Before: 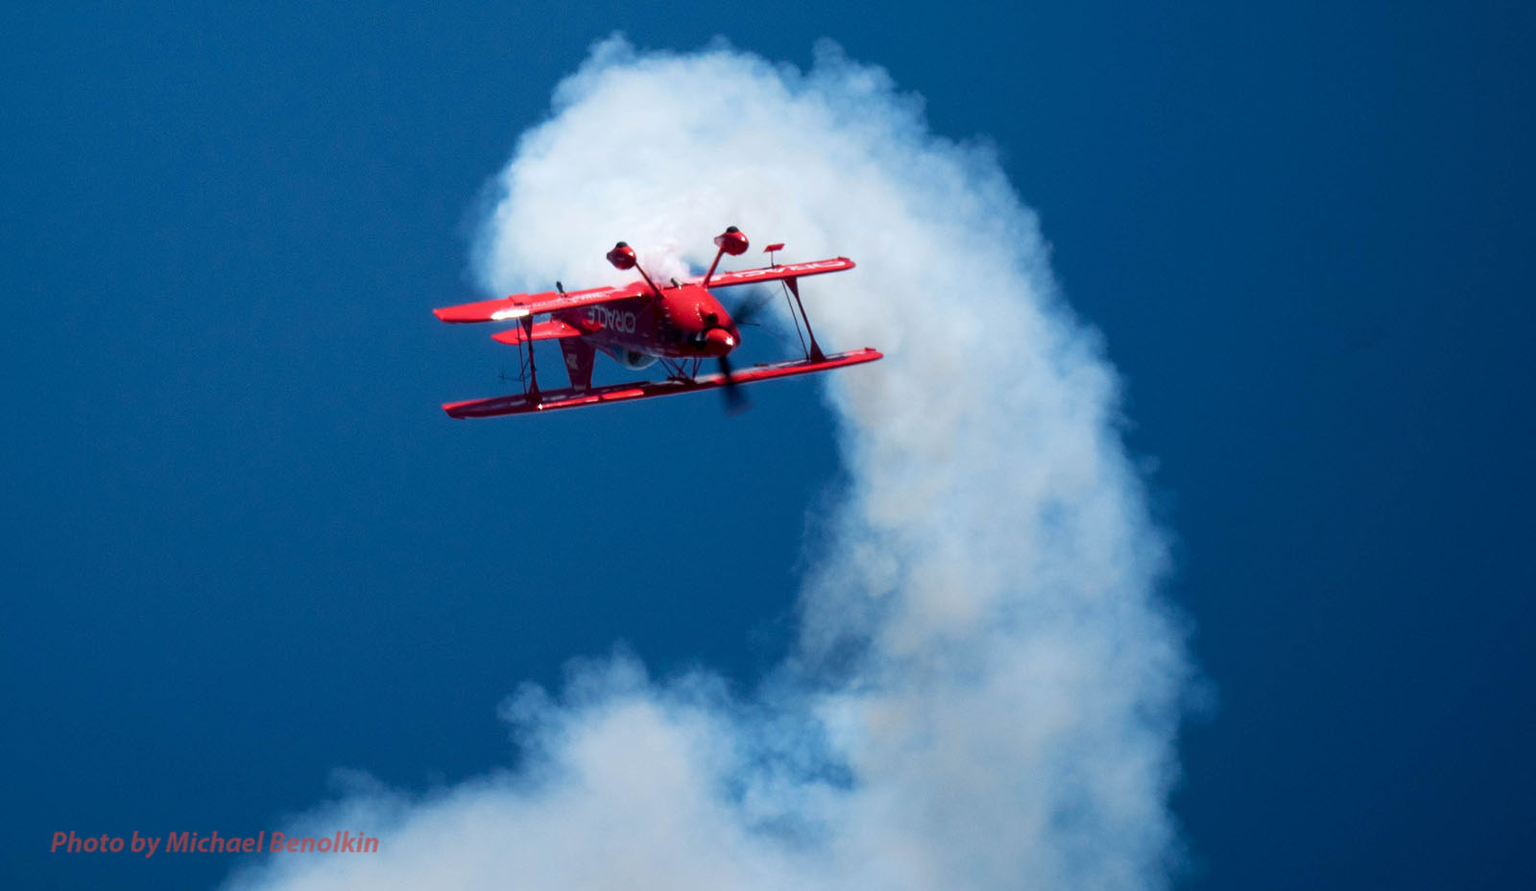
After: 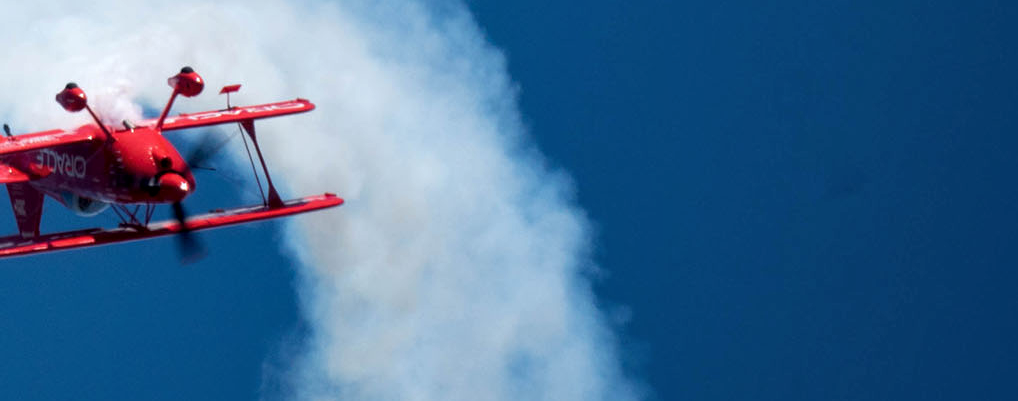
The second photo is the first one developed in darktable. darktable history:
shadows and highlights: shadows 25, highlights -25
crop: left 36.005%, top 18.293%, right 0.31%, bottom 38.444%
local contrast: highlights 100%, shadows 100%, detail 120%, midtone range 0.2
